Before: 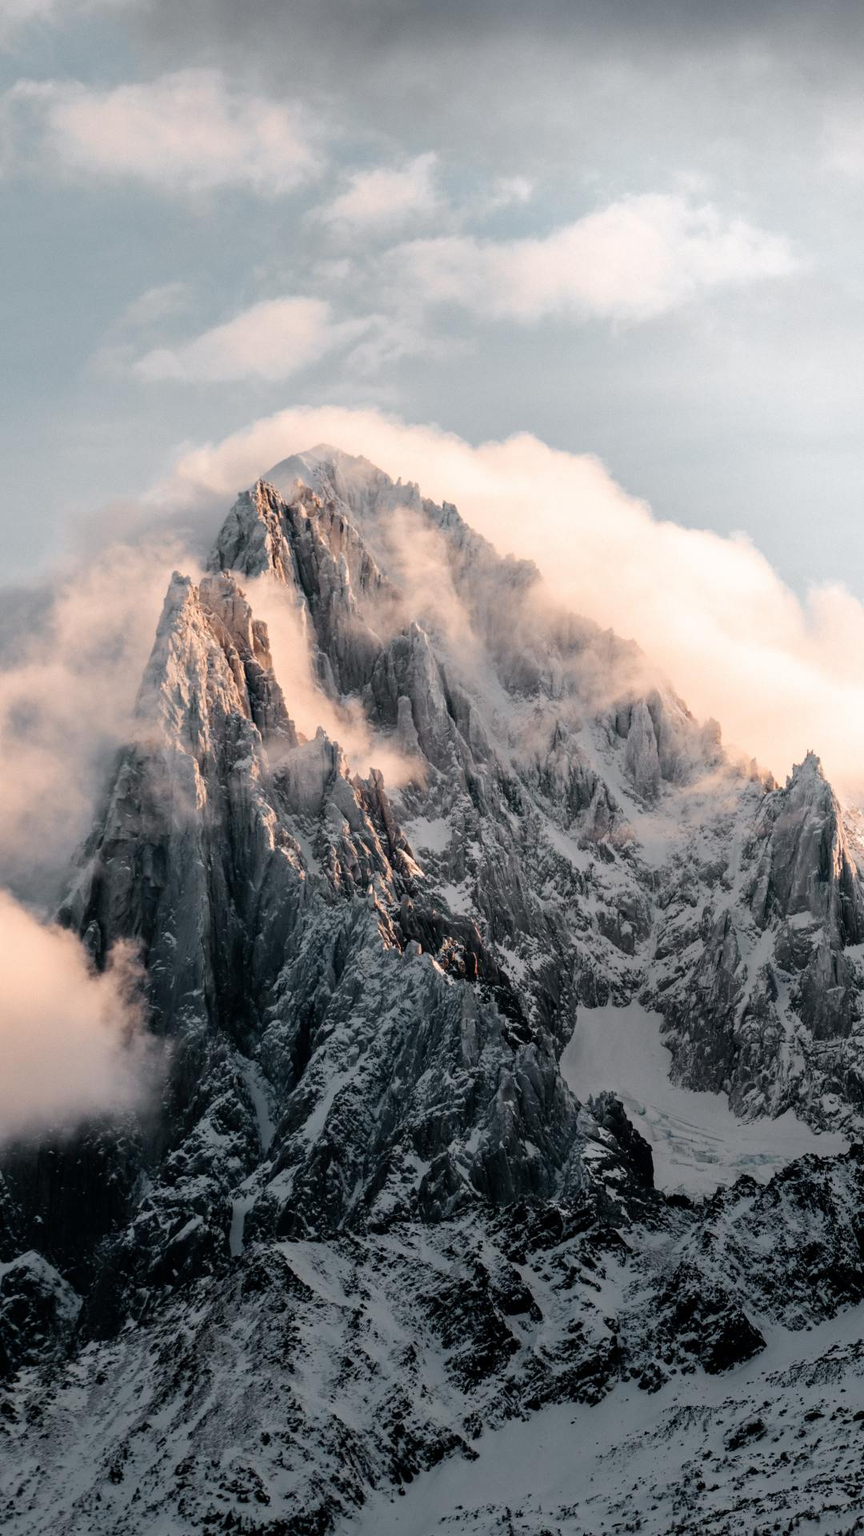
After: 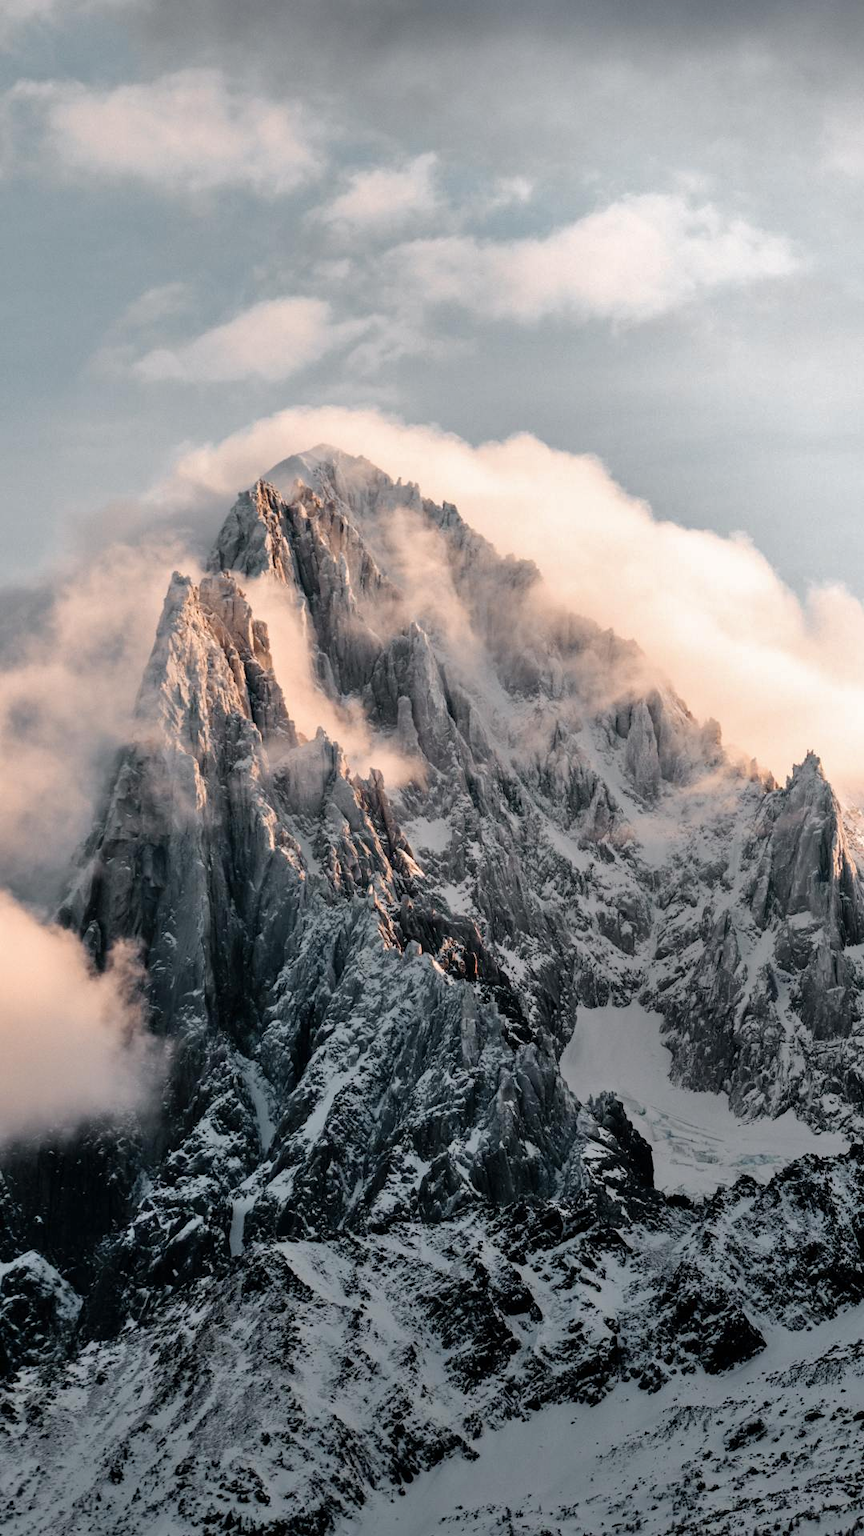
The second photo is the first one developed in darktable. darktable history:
shadows and highlights: shadows 49.32, highlights -42.04, soften with gaussian
